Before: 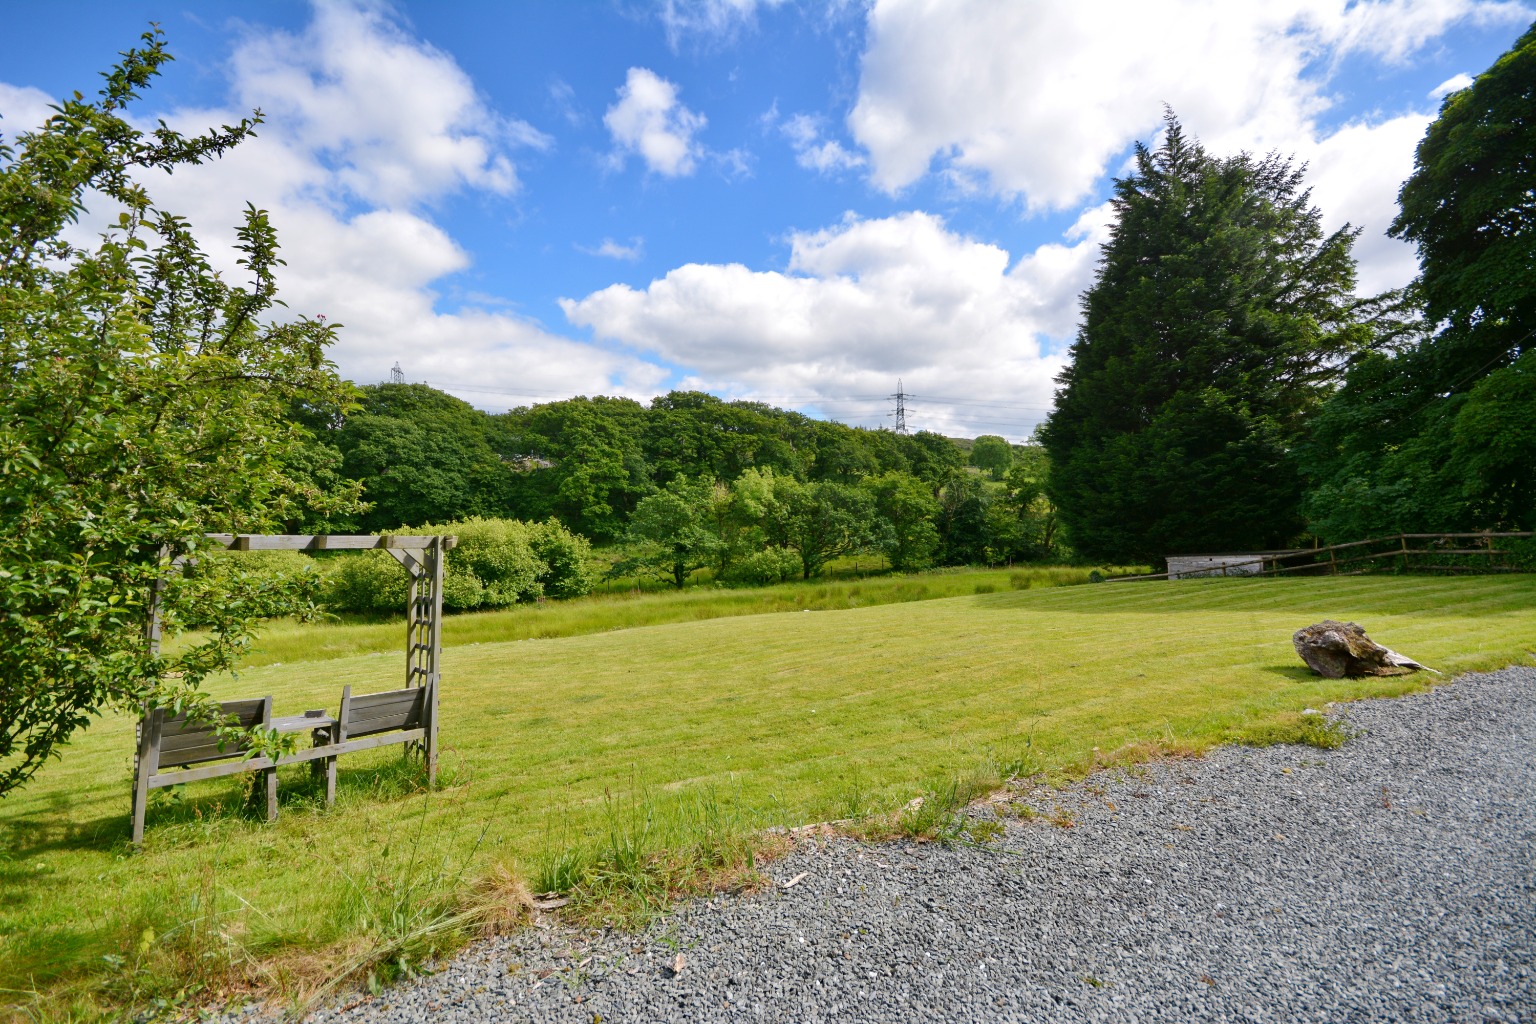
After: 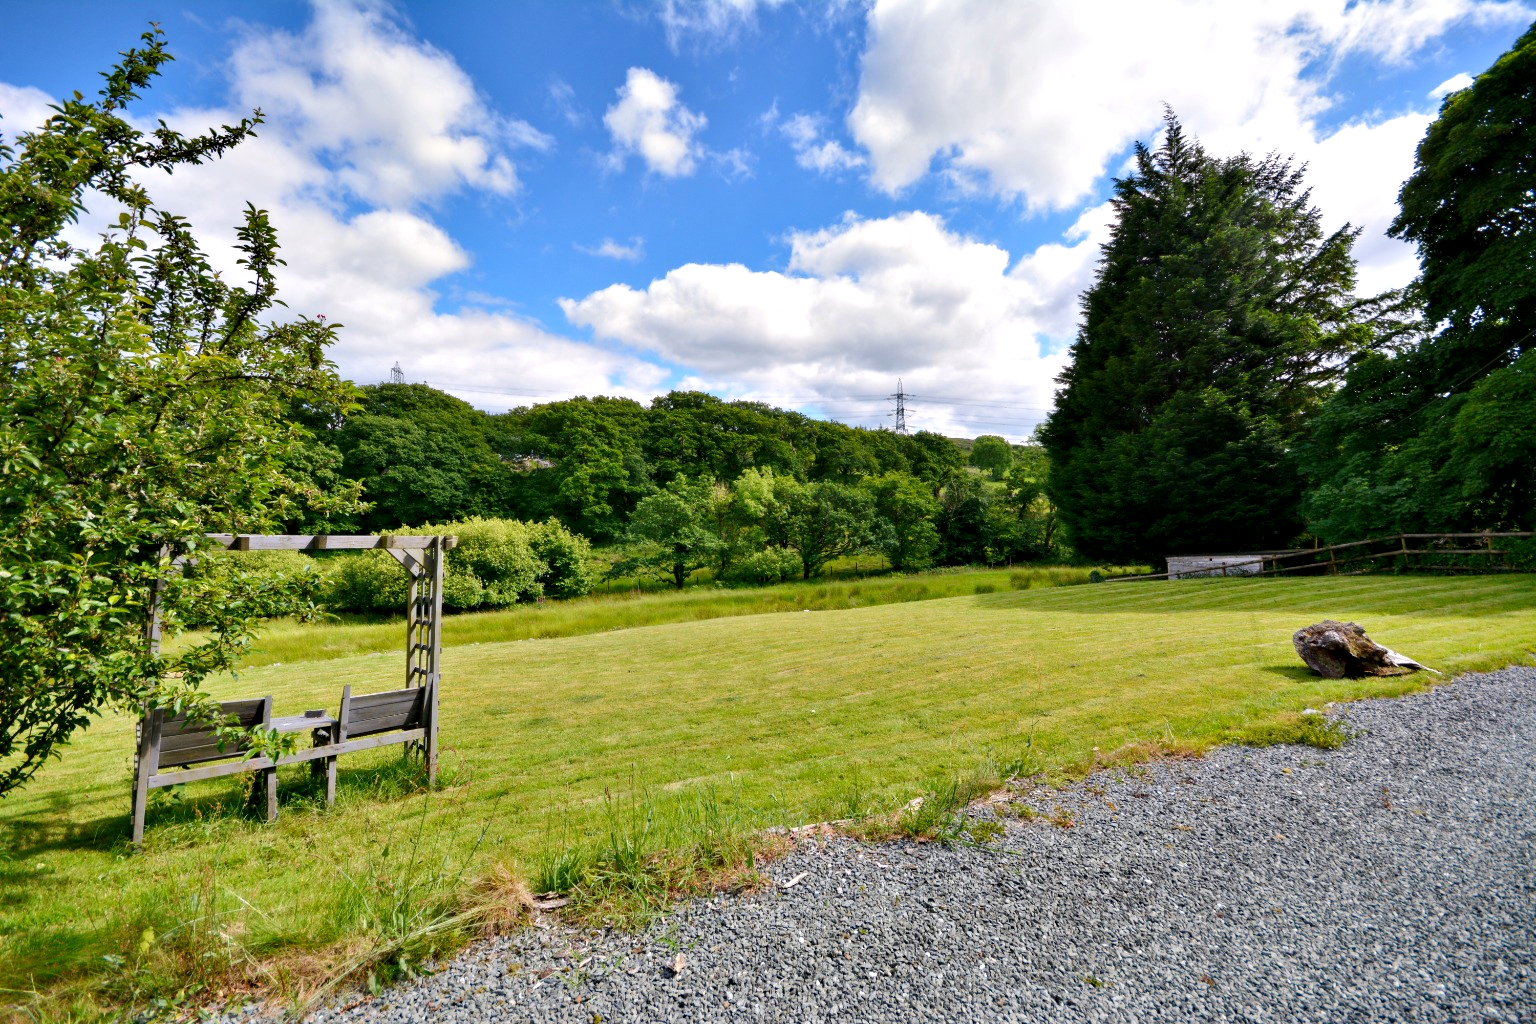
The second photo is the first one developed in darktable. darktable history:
white balance: emerald 1
contrast equalizer: octaves 7, y [[0.528, 0.548, 0.563, 0.562, 0.546, 0.526], [0.55 ×6], [0 ×6], [0 ×6], [0 ×6]]
